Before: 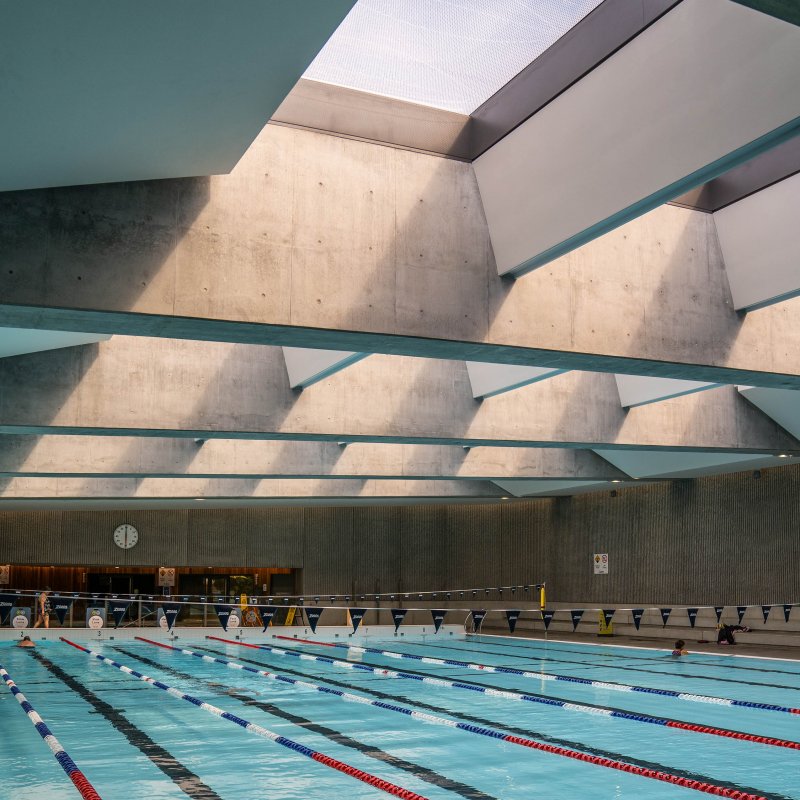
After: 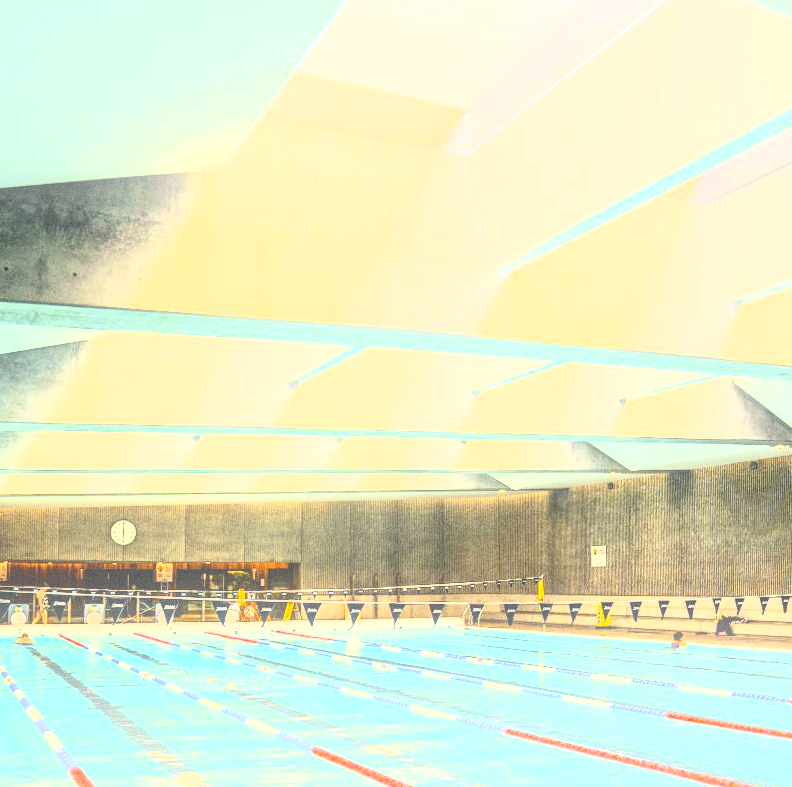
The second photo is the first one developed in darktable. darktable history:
grain: coarseness 0.47 ISO
rotate and perspective: rotation -0.45°, automatic cropping original format, crop left 0.008, crop right 0.992, crop top 0.012, crop bottom 0.988
bloom: size 15%, threshold 97%, strength 7%
color correction: highlights a* 1.39, highlights b* 17.83
exposure: black level correction 0, exposure 1.1 EV, compensate exposure bias true, compensate highlight preservation false
base curve: curves: ch0 [(0, 0) (0.557, 0.834) (1, 1)]
local contrast: on, module defaults
rgb curve: curves: ch0 [(0, 0) (0.21, 0.15) (0.24, 0.21) (0.5, 0.75) (0.75, 0.96) (0.89, 0.99) (1, 1)]; ch1 [(0, 0.02) (0.21, 0.13) (0.25, 0.2) (0.5, 0.67) (0.75, 0.9) (0.89, 0.97) (1, 1)]; ch2 [(0, 0.02) (0.21, 0.13) (0.25, 0.2) (0.5, 0.67) (0.75, 0.9) (0.89, 0.97) (1, 1)], compensate middle gray true
